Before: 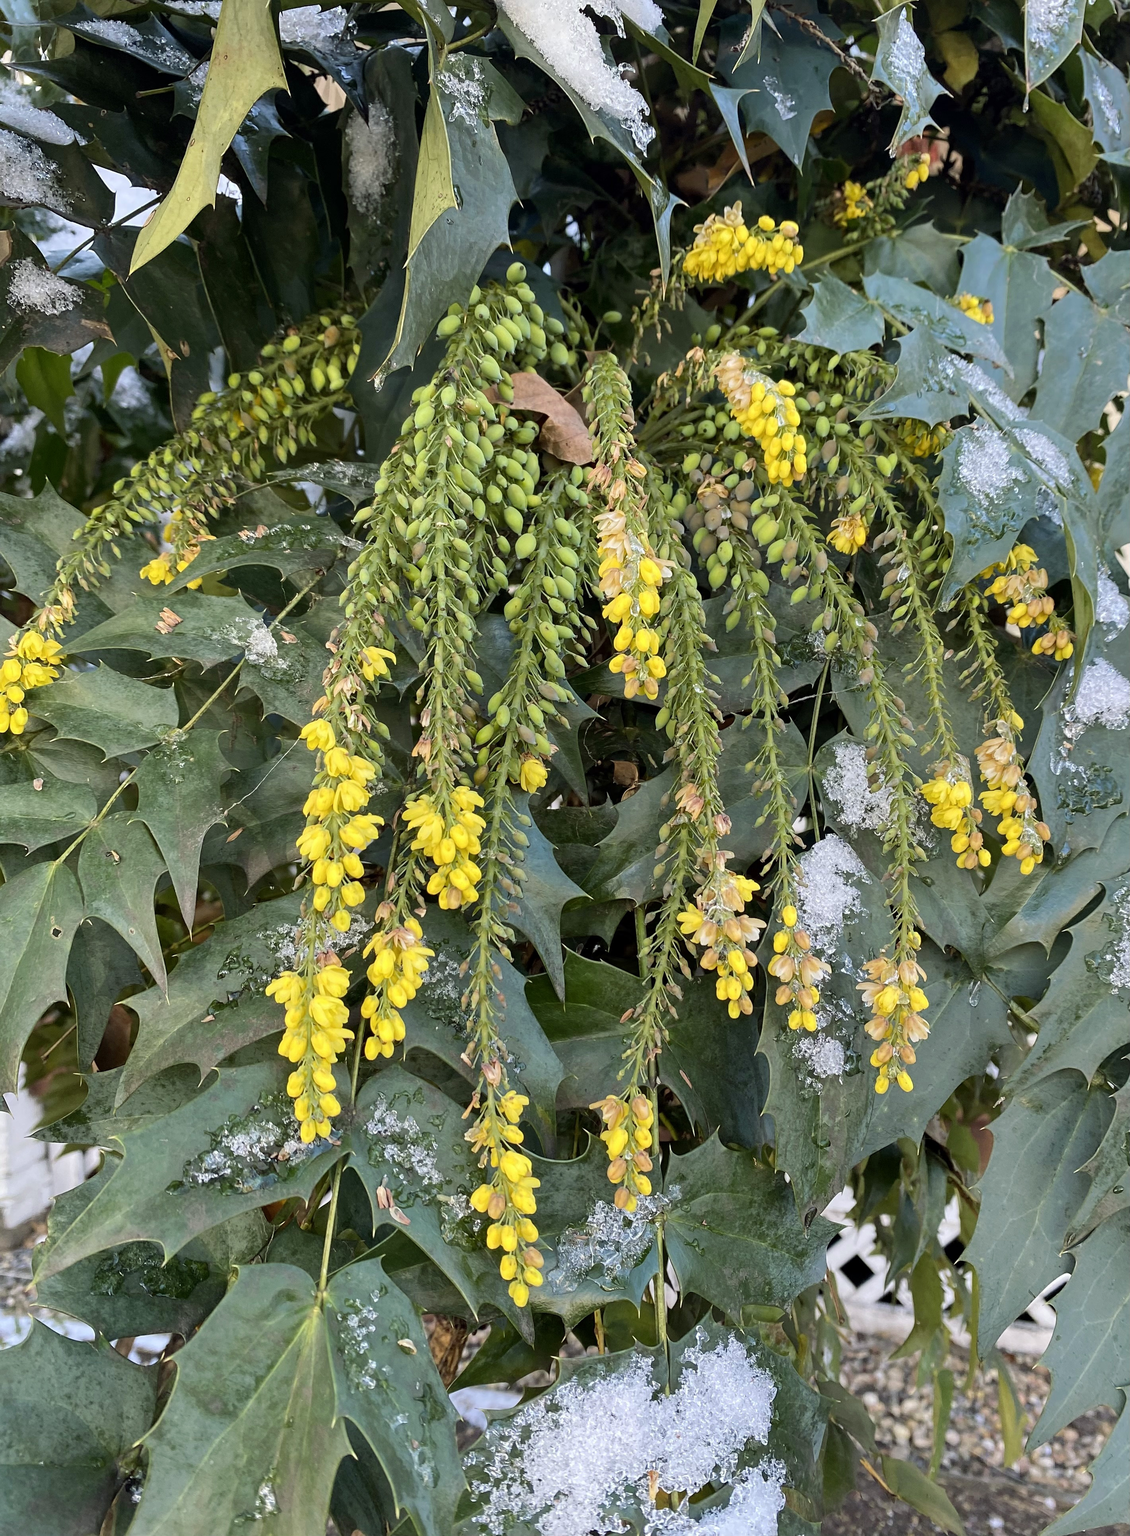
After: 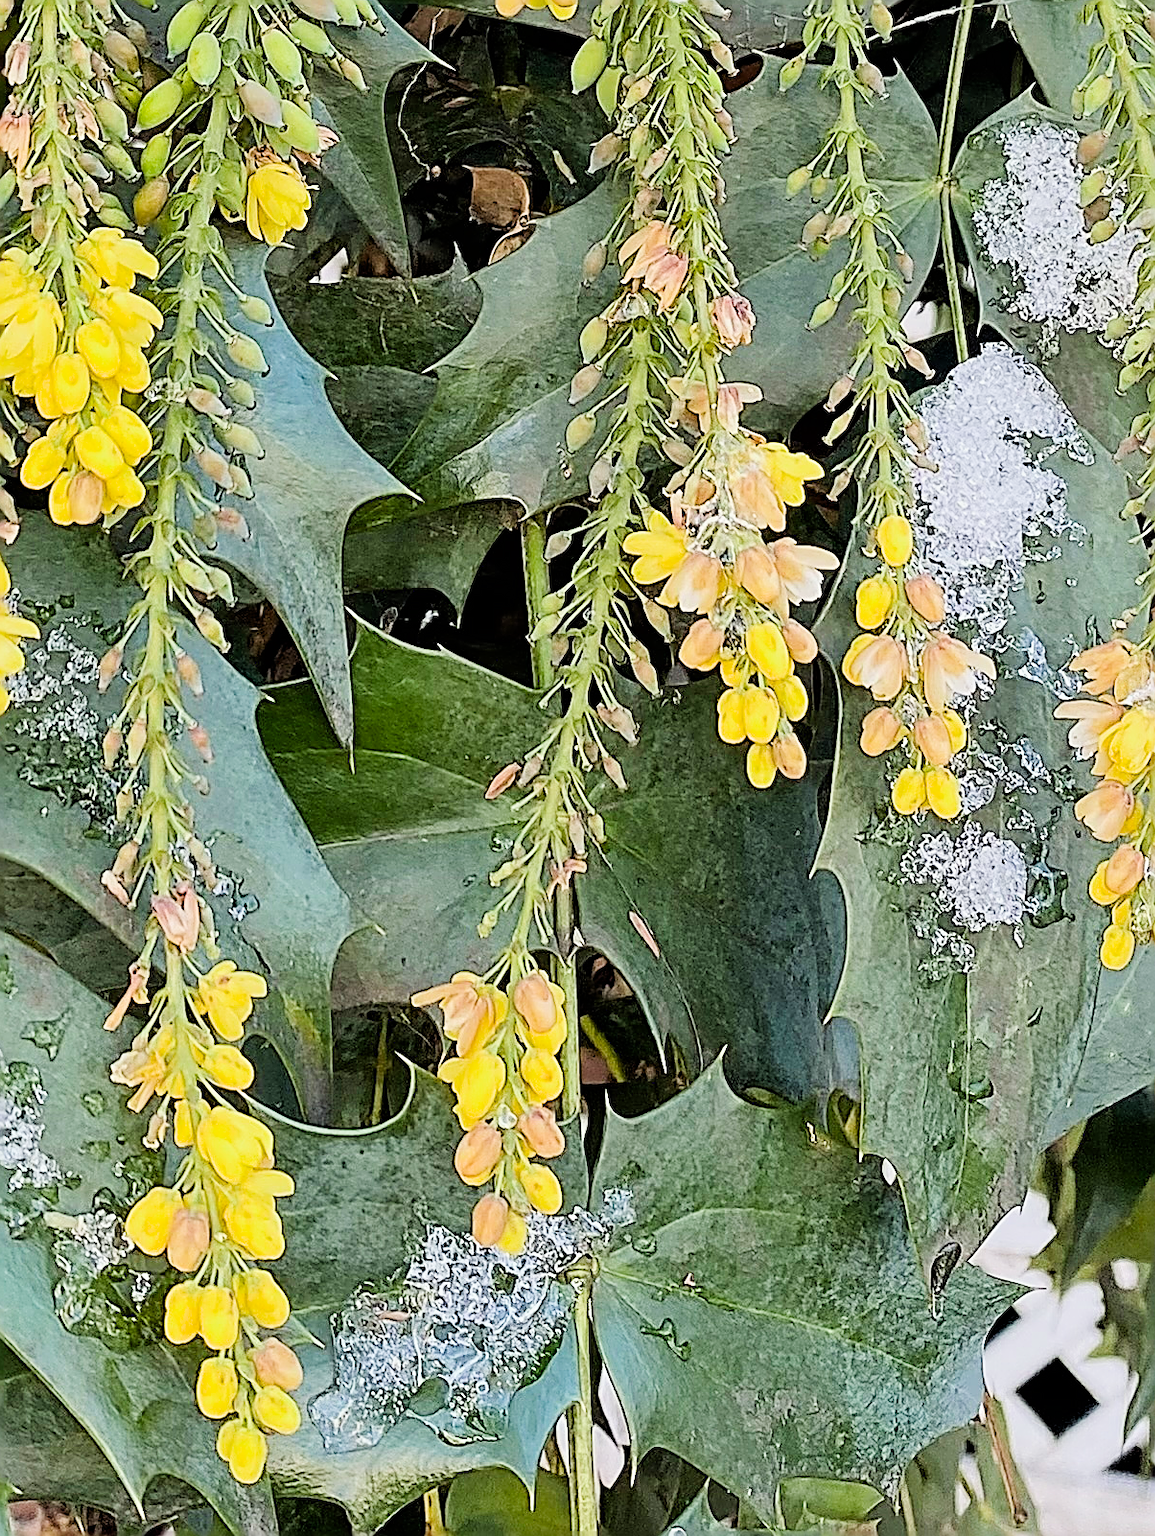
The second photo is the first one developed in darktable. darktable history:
crop: left 37.031%, top 45.051%, right 20.533%, bottom 13.467%
exposure: black level correction 0, exposure 1.191 EV, compensate highlight preservation false
filmic rgb: black relative exposure -7.35 EV, white relative exposure 5.08 EV, hardness 3.21
sharpen: amount 1.989
